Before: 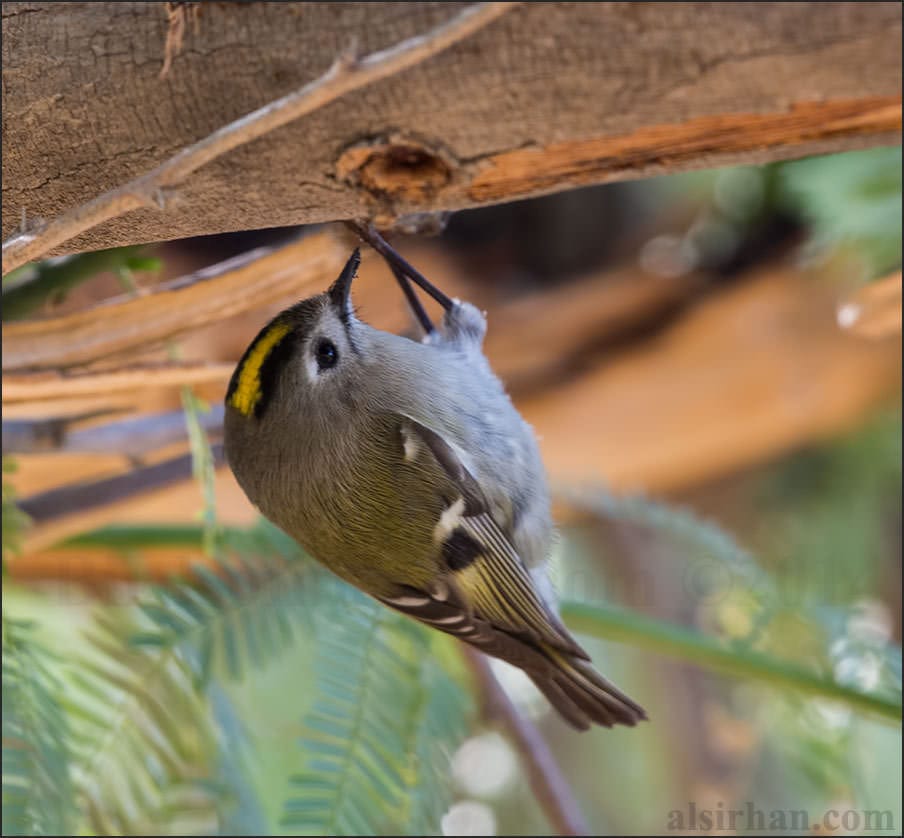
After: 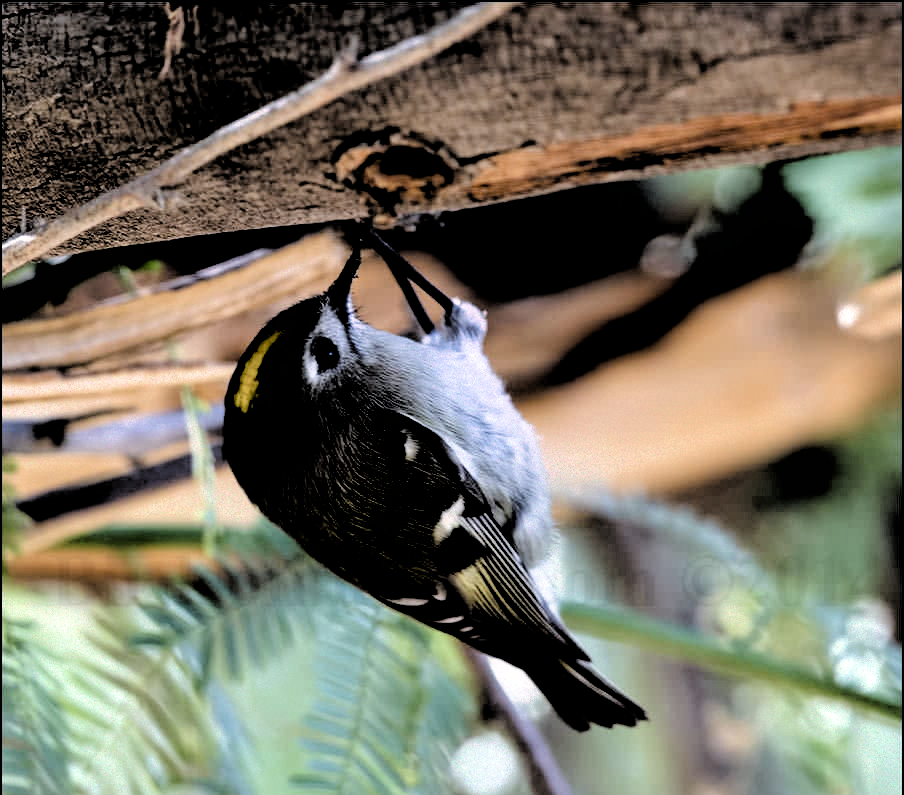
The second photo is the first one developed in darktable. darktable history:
crop and rotate: top 0%, bottom 5.097%
filmic rgb: black relative exposure -1 EV, white relative exposure 2.05 EV, hardness 1.52, contrast 2.25, enable highlight reconstruction true
white balance: red 0.924, blue 1.095
